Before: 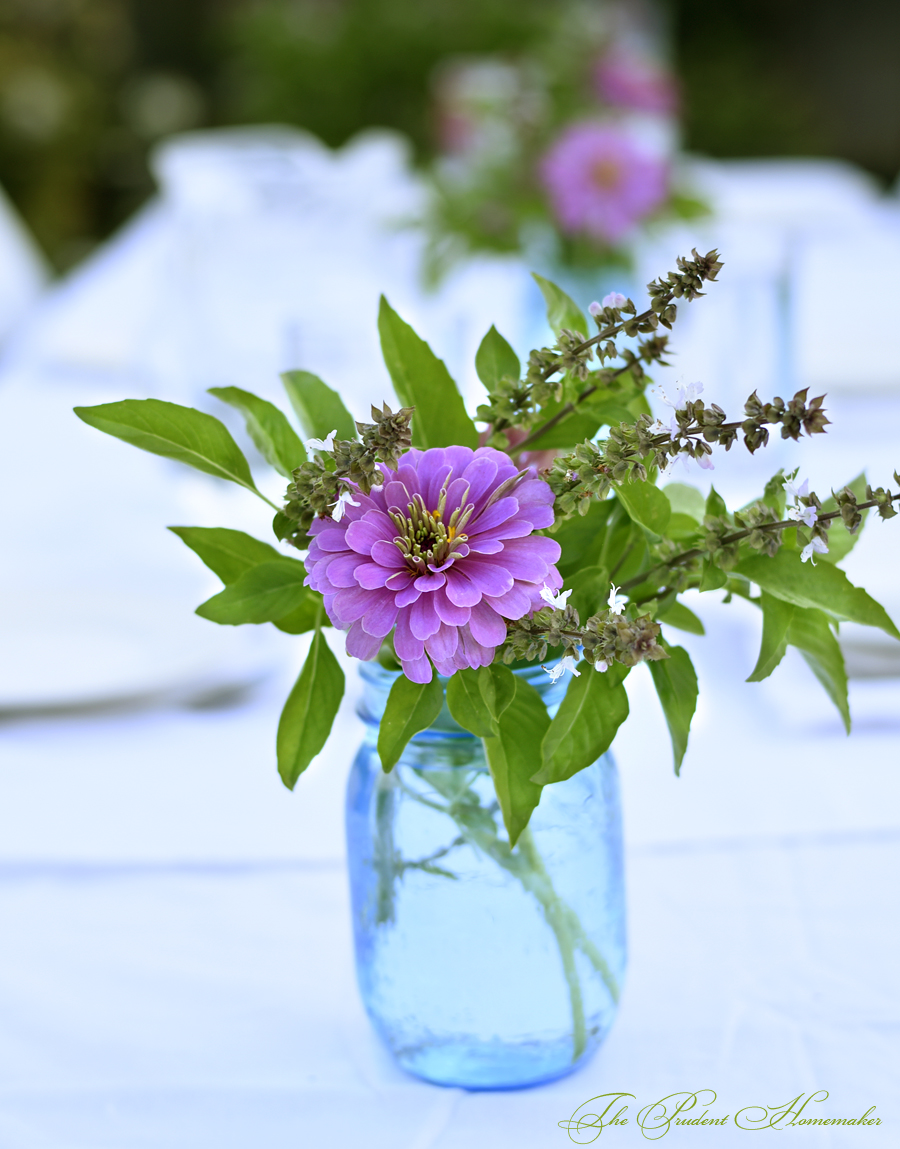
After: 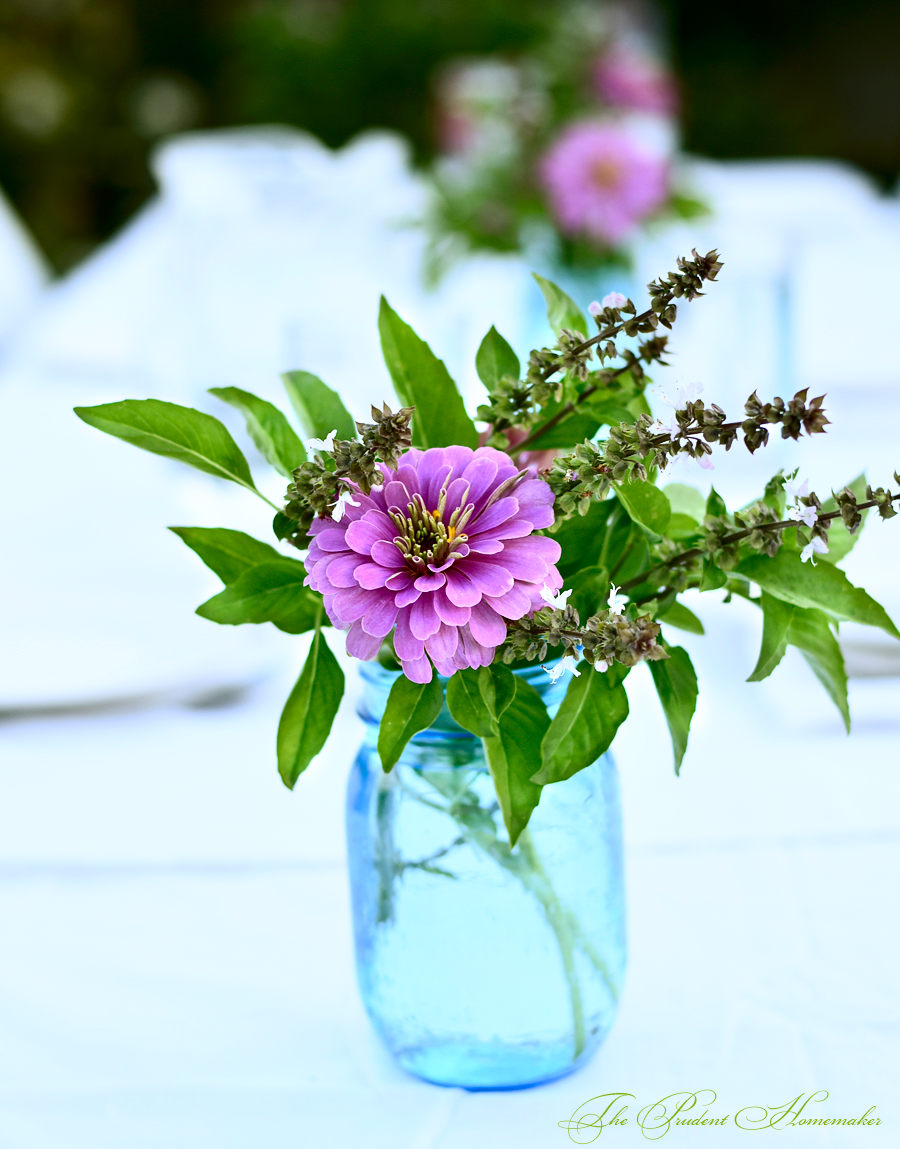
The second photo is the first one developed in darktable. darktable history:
contrast brightness saturation: contrast 0.28
tone equalizer: on, module defaults
